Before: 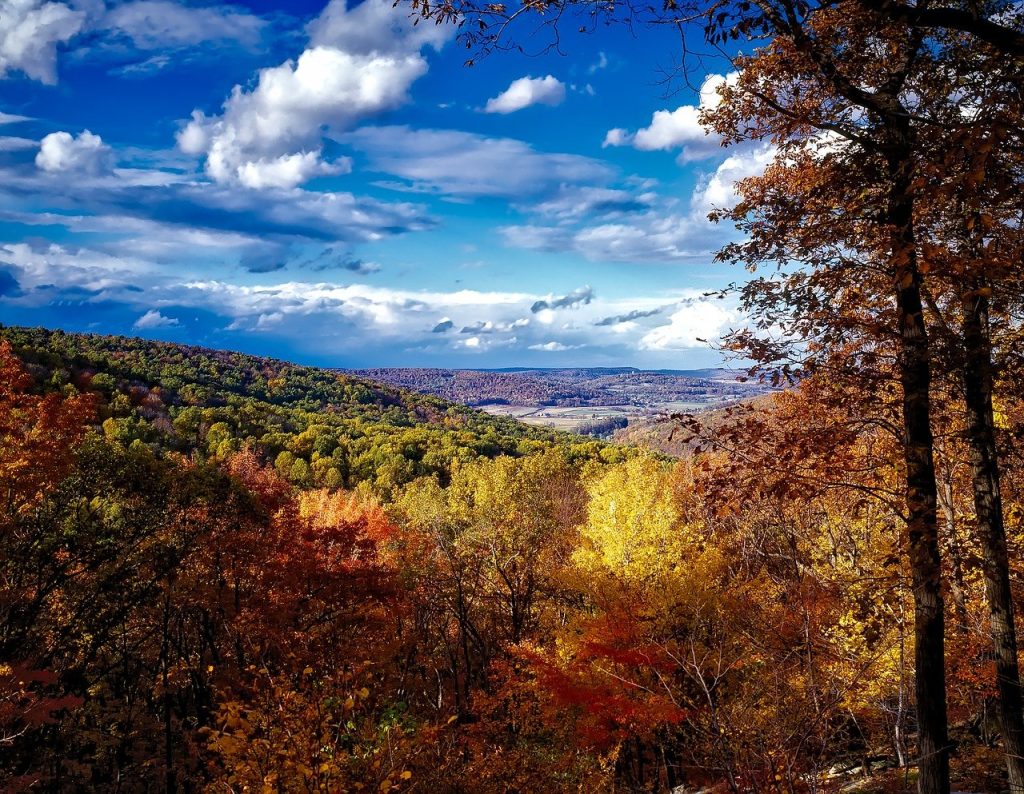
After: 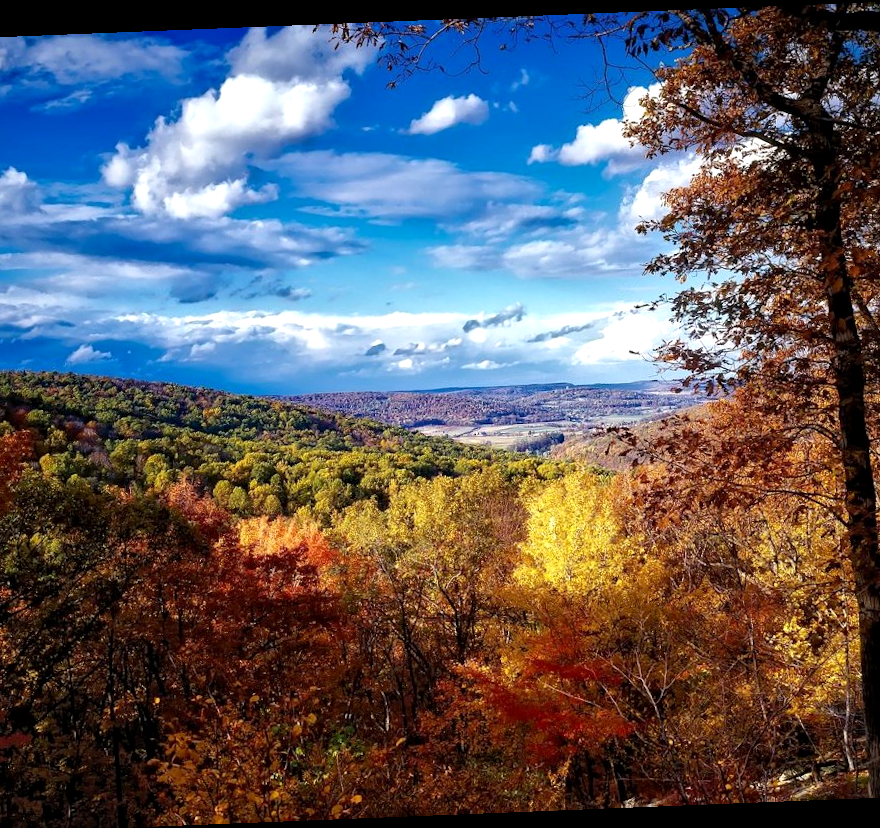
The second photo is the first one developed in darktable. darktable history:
crop: left 7.598%, right 7.873%
exposure: black level correction 0.001, exposure 0.3 EV, compensate highlight preservation false
rotate and perspective: rotation -2.29°, automatic cropping off
